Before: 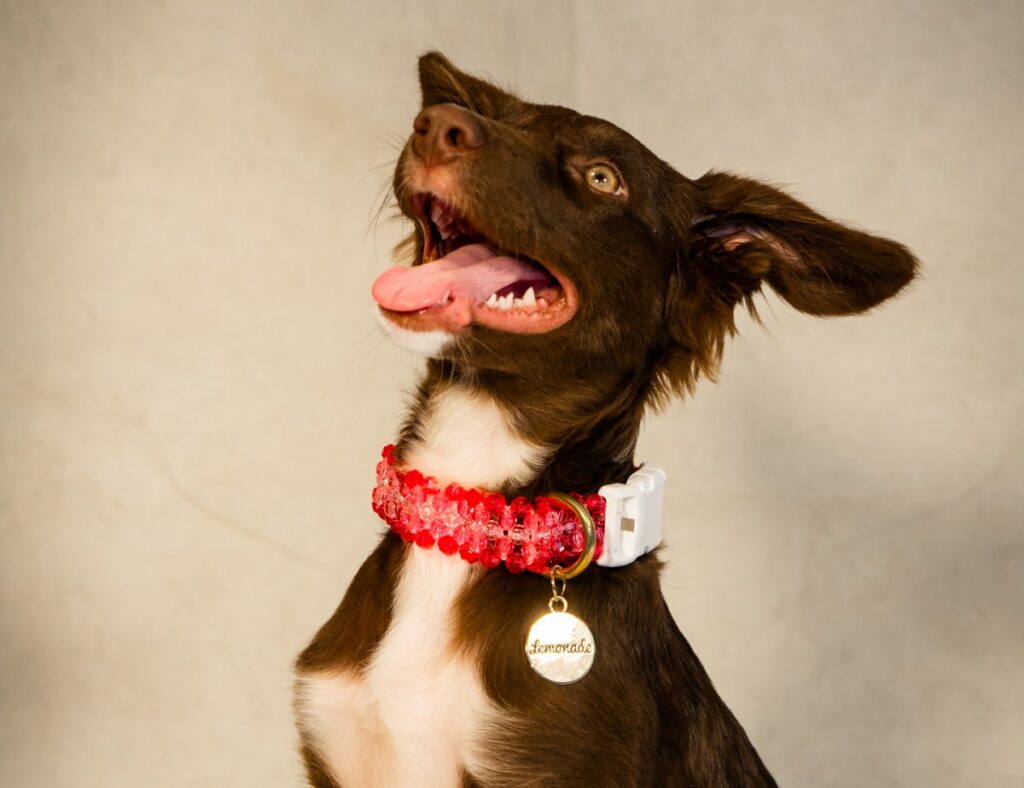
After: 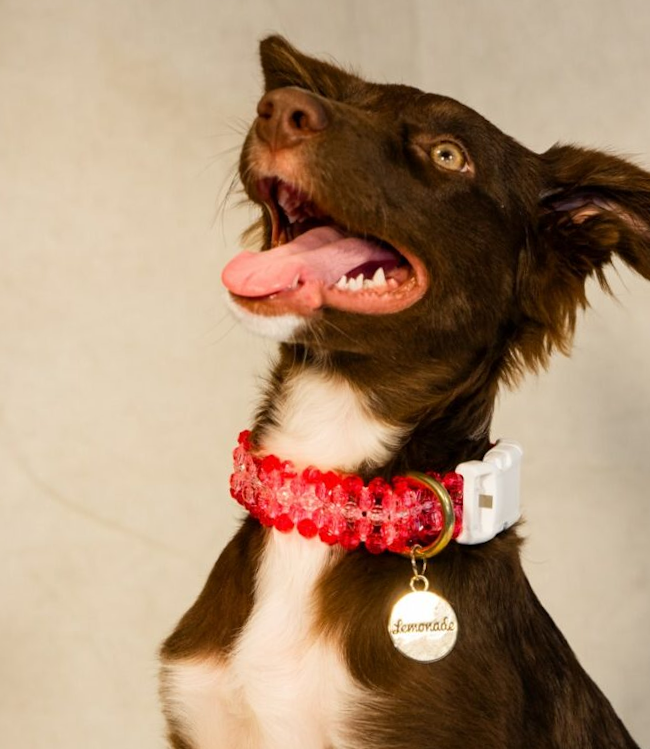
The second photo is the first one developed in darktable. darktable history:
rotate and perspective: rotation -2.12°, lens shift (vertical) 0.009, lens shift (horizontal) -0.008, automatic cropping original format, crop left 0.036, crop right 0.964, crop top 0.05, crop bottom 0.959
crop and rotate: left 12.673%, right 20.66%
